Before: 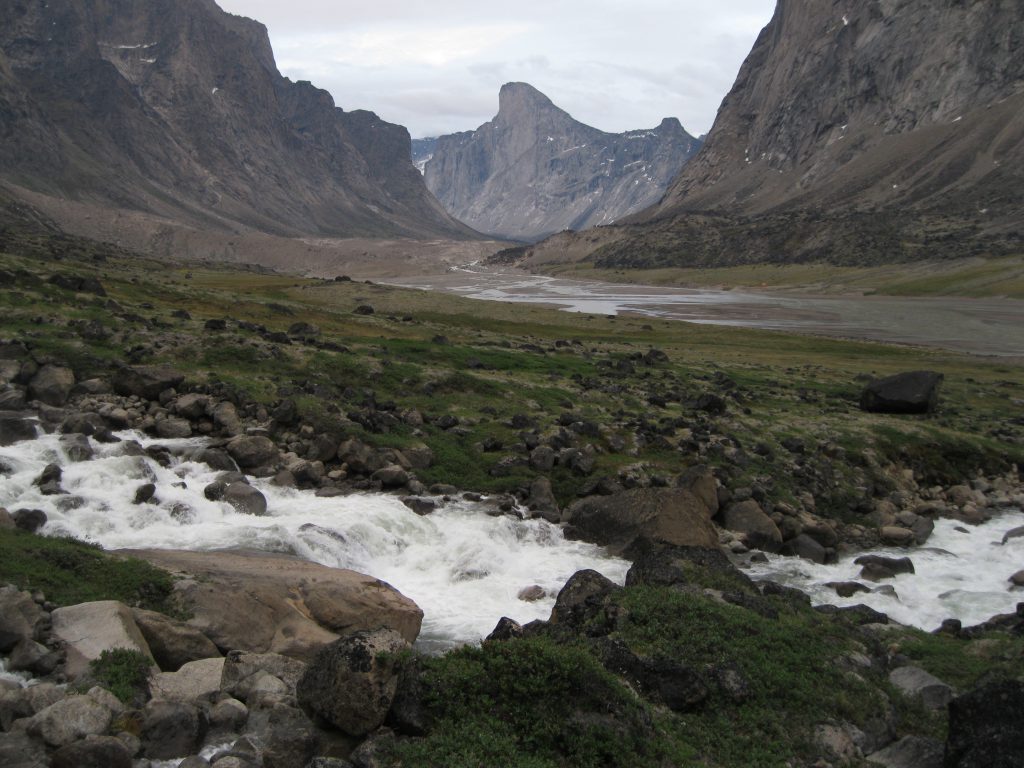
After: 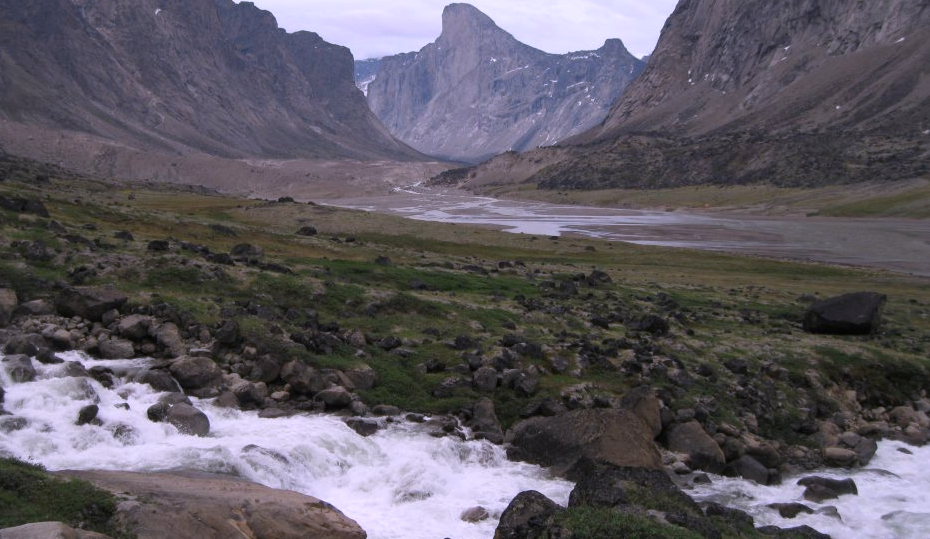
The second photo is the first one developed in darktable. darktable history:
crop: left 5.596%, top 10.314%, right 3.534%, bottom 19.395%
white balance: red 1.042, blue 1.17
